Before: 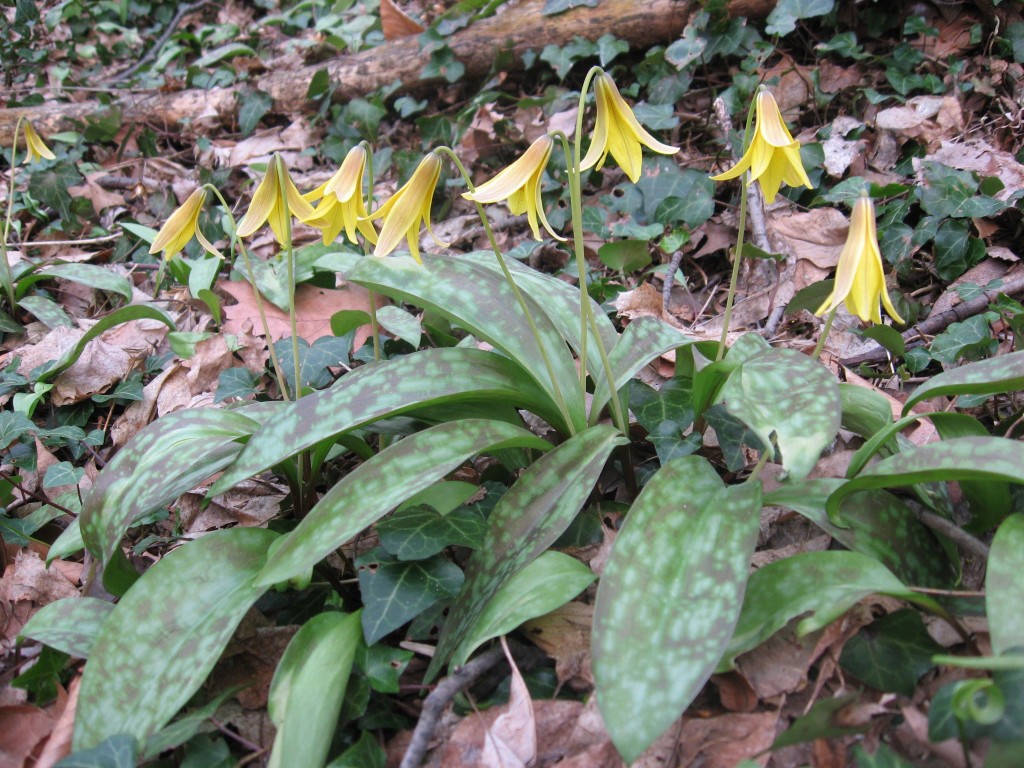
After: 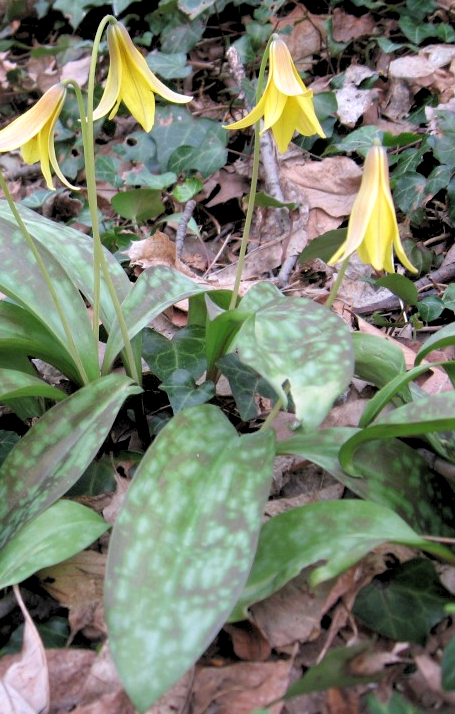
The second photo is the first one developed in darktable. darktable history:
exposure: exposure -0.041 EV, compensate highlight preservation false
rgb levels: levels [[0.013, 0.434, 0.89], [0, 0.5, 1], [0, 0.5, 1]]
crop: left 47.628%, top 6.643%, right 7.874%
